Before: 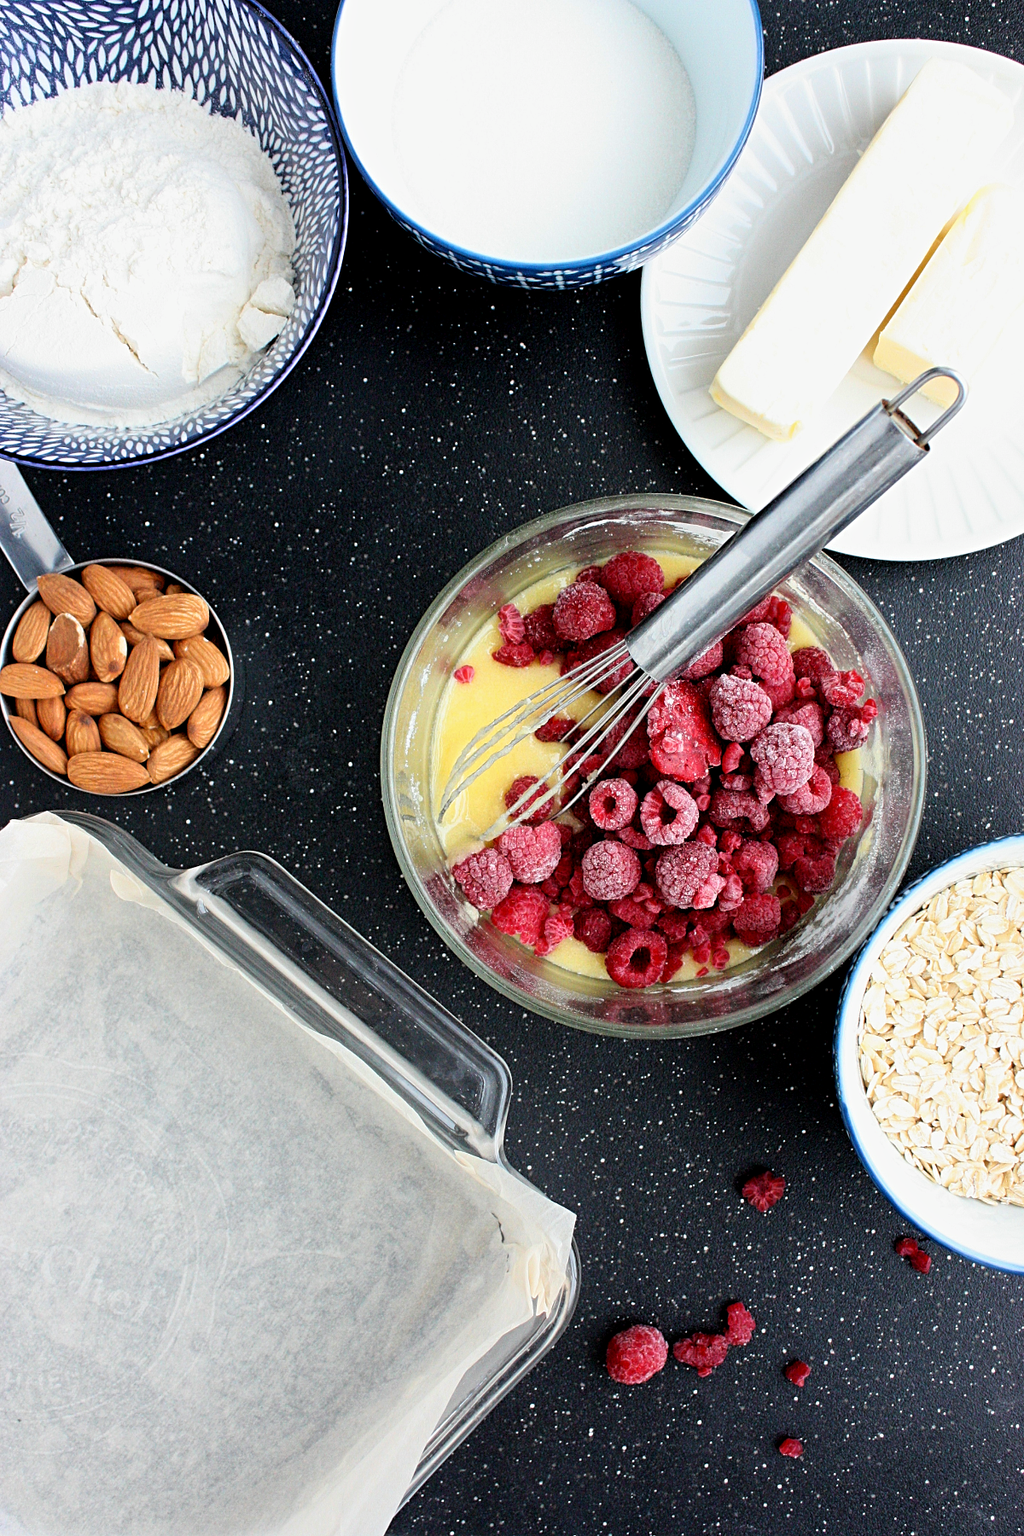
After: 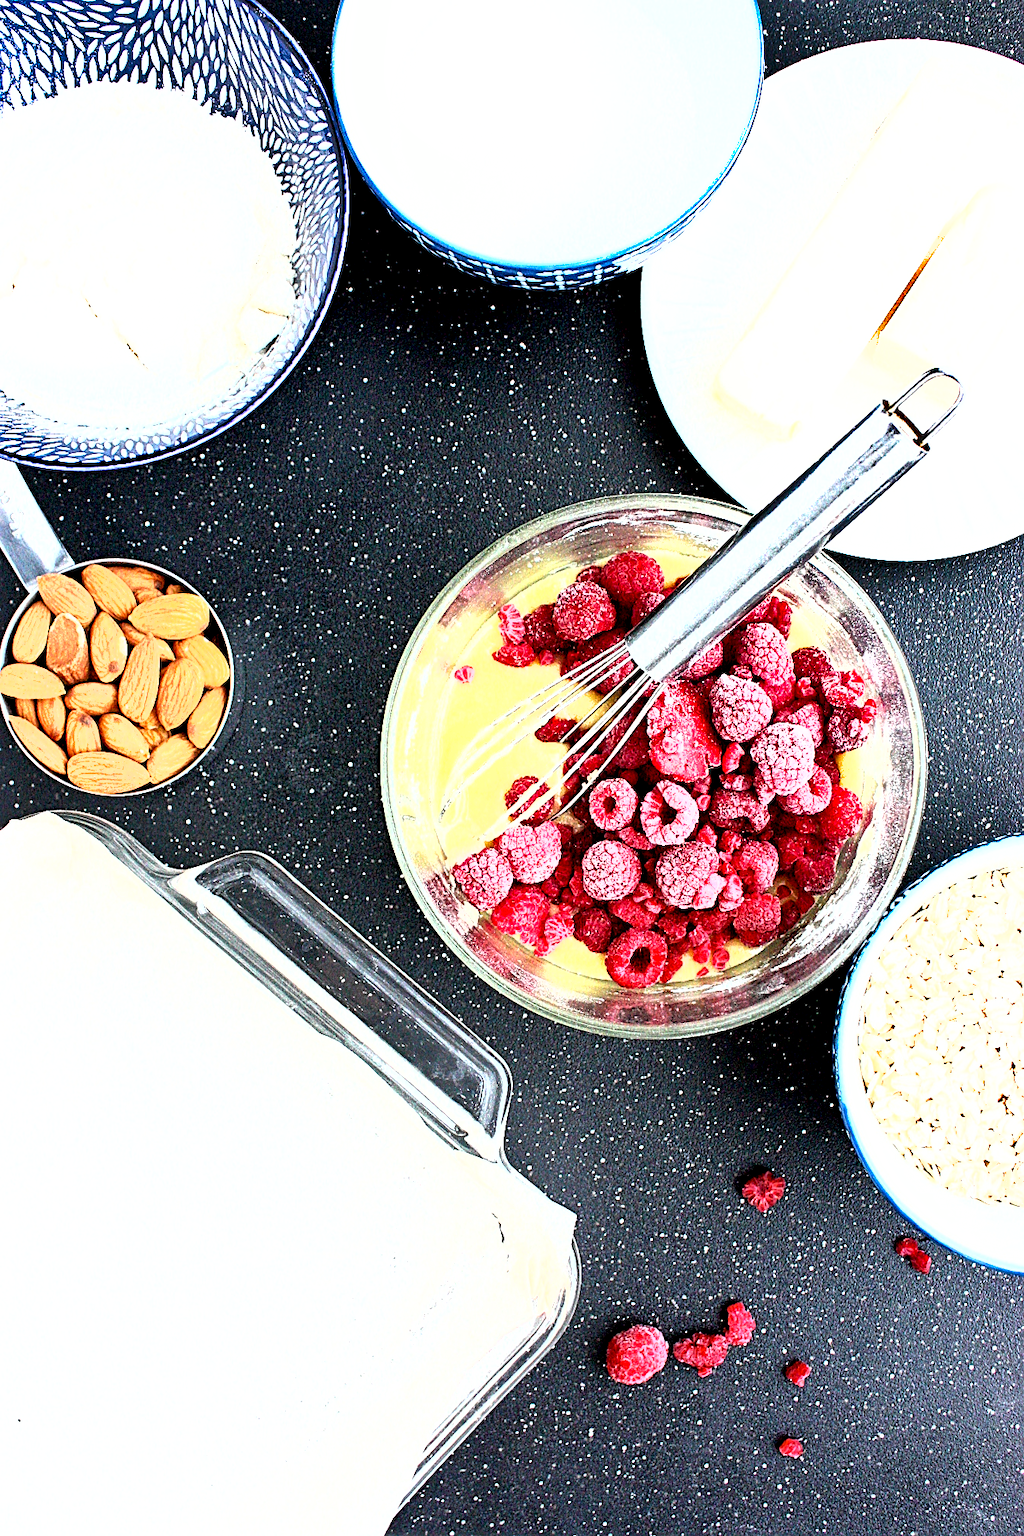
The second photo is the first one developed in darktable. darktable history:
exposure: black level correction 0.001, exposure 1.735 EV, compensate highlight preservation false
shadows and highlights: radius 108.52, shadows 40.68, highlights -72.88, low approximation 0.01, soften with gaussian
sharpen: on, module defaults
